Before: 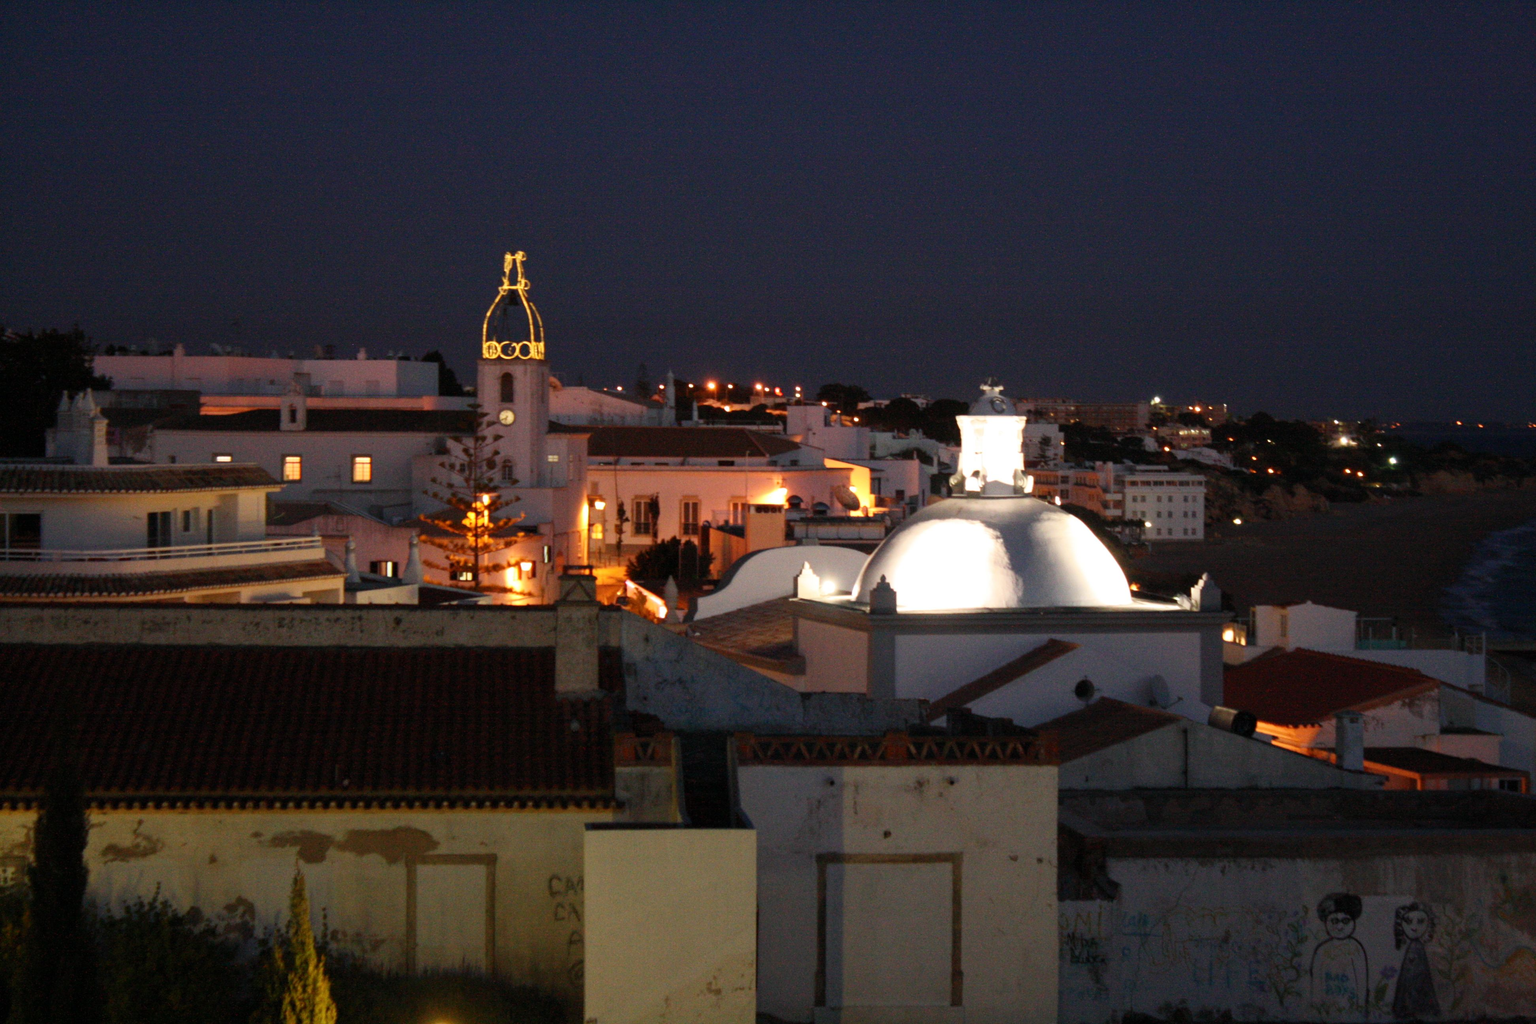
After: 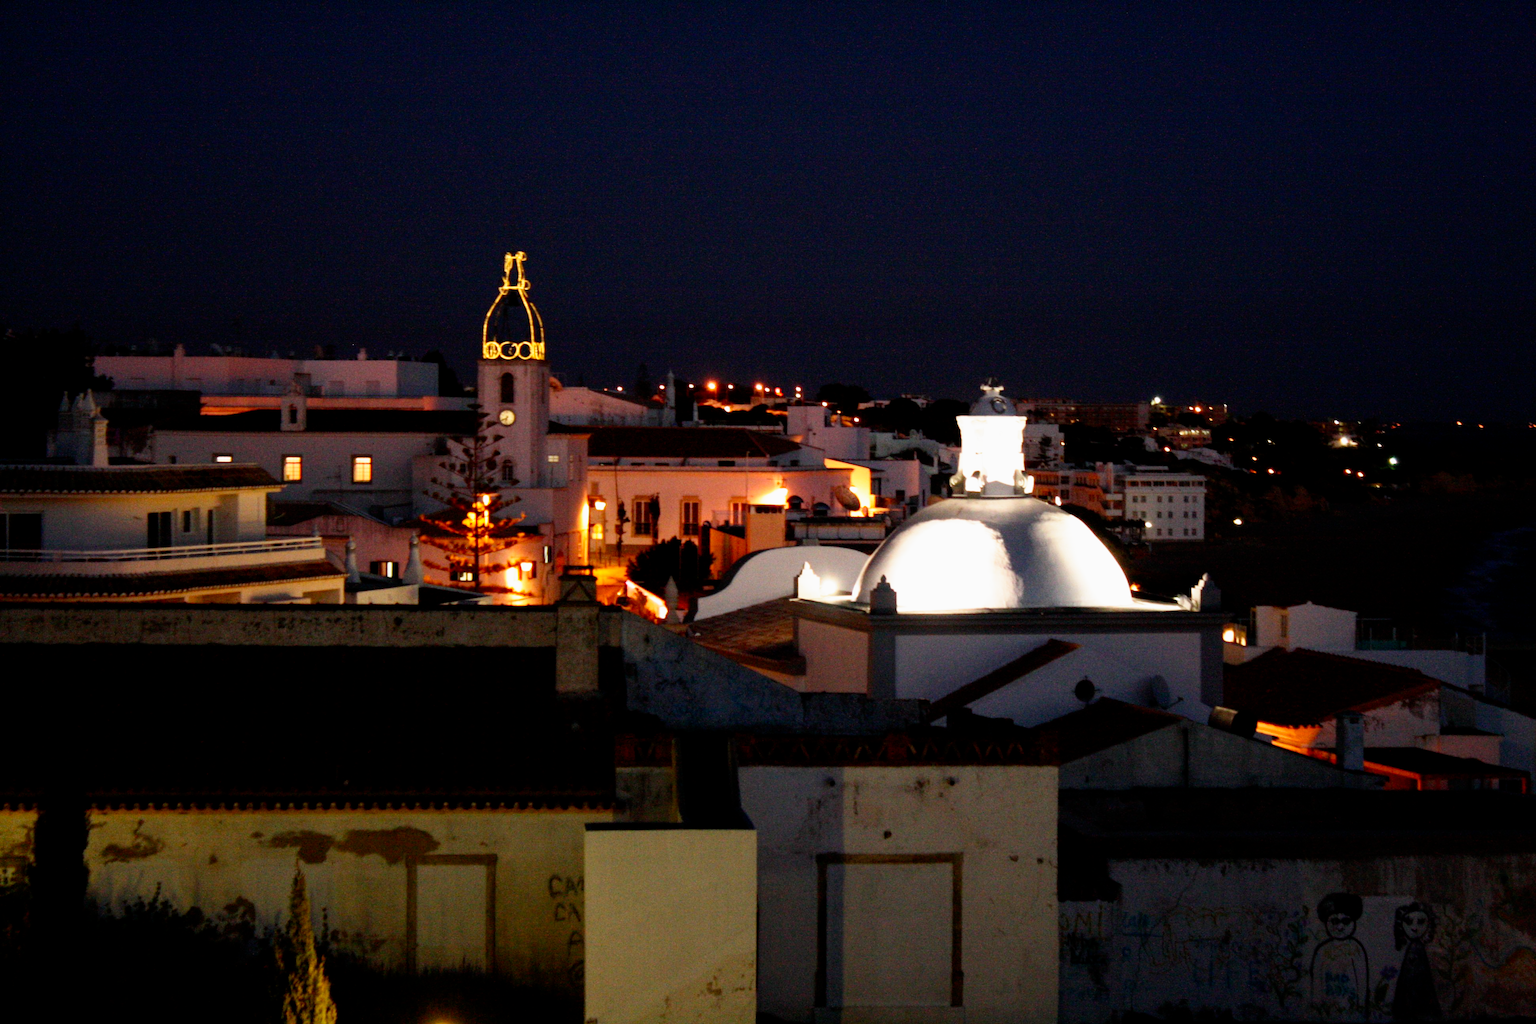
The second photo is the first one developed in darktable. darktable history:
filmic rgb: black relative exposure -8.69 EV, white relative exposure 2.71 EV, threshold 5.98 EV, target black luminance 0%, hardness 6.27, latitude 77.17%, contrast 1.328, shadows ↔ highlights balance -0.299%, preserve chrominance no, color science v5 (2021), contrast in shadows safe, contrast in highlights safe, enable highlight reconstruction true
